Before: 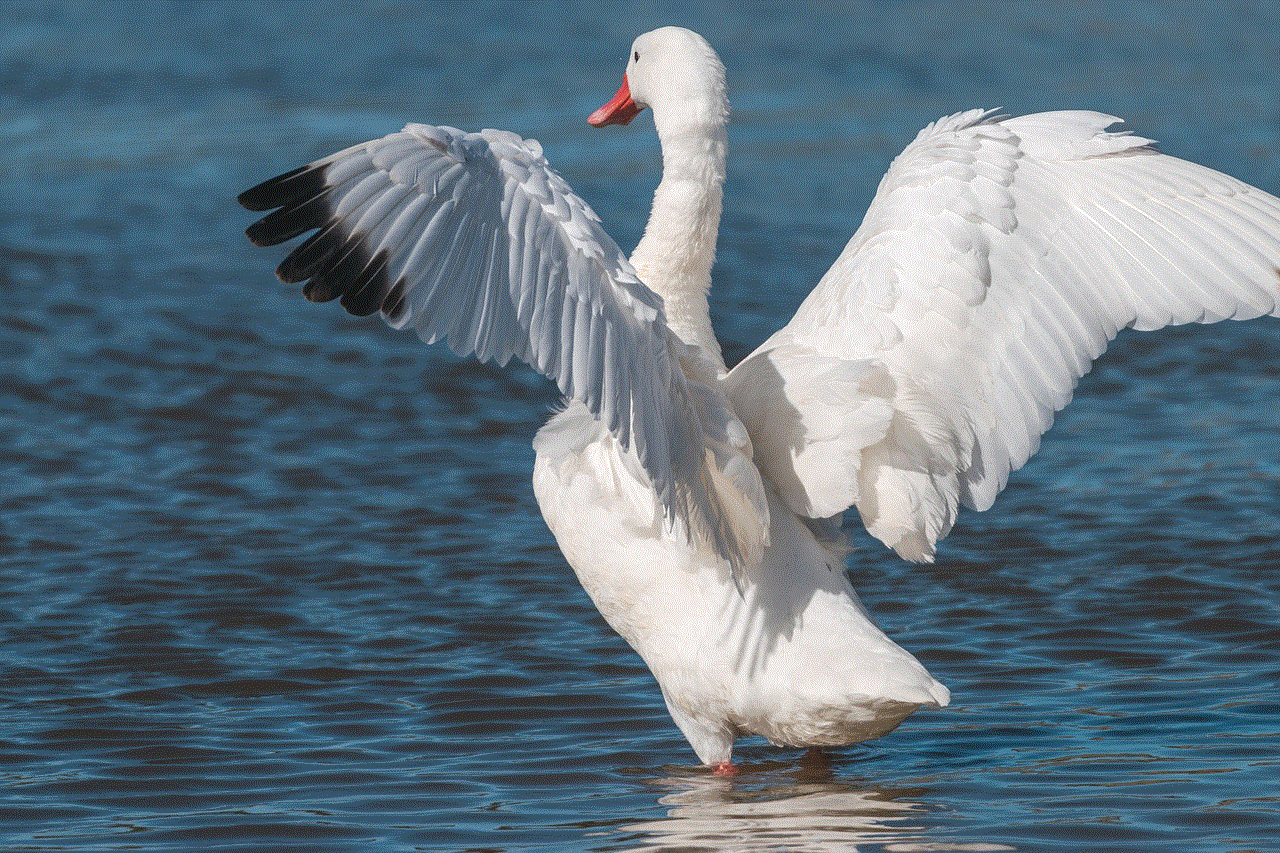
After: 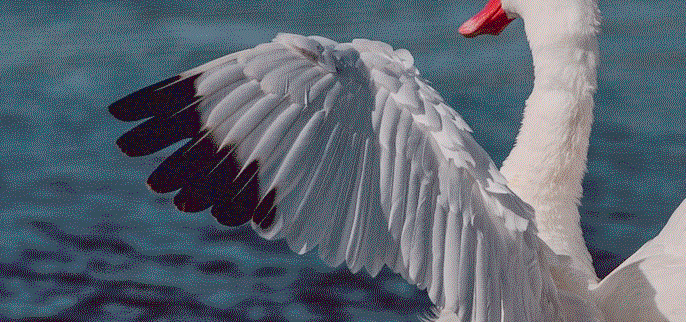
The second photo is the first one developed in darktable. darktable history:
crop: left 10.121%, top 10.631%, right 36.218%, bottom 51.526%
exposure: black level correction 0.025, exposure 0.182 EV, compensate highlight preservation false
shadows and highlights: on, module defaults
tone curve: curves: ch0 [(0, 0.032) (0.094, 0.08) (0.265, 0.208) (0.41, 0.417) (0.498, 0.496) (0.638, 0.673) (0.819, 0.841) (0.96, 0.899)]; ch1 [(0, 0) (0.161, 0.092) (0.37, 0.302) (0.417, 0.434) (0.495, 0.498) (0.576, 0.589) (0.725, 0.765) (1, 1)]; ch2 [(0, 0) (0.352, 0.403) (0.45, 0.469) (0.521, 0.515) (0.59, 0.579) (1, 1)], color space Lab, independent channels, preserve colors none
tone equalizer: -8 EV 0.25 EV, -7 EV 0.417 EV, -6 EV 0.417 EV, -5 EV 0.25 EV, -3 EV -0.25 EV, -2 EV -0.417 EV, -1 EV -0.417 EV, +0 EV -0.25 EV, edges refinement/feathering 500, mask exposure compensation -1.57 EV, preserve details guided filter
contrast brightness saturation: contrast 0.01, saturation -0.05
